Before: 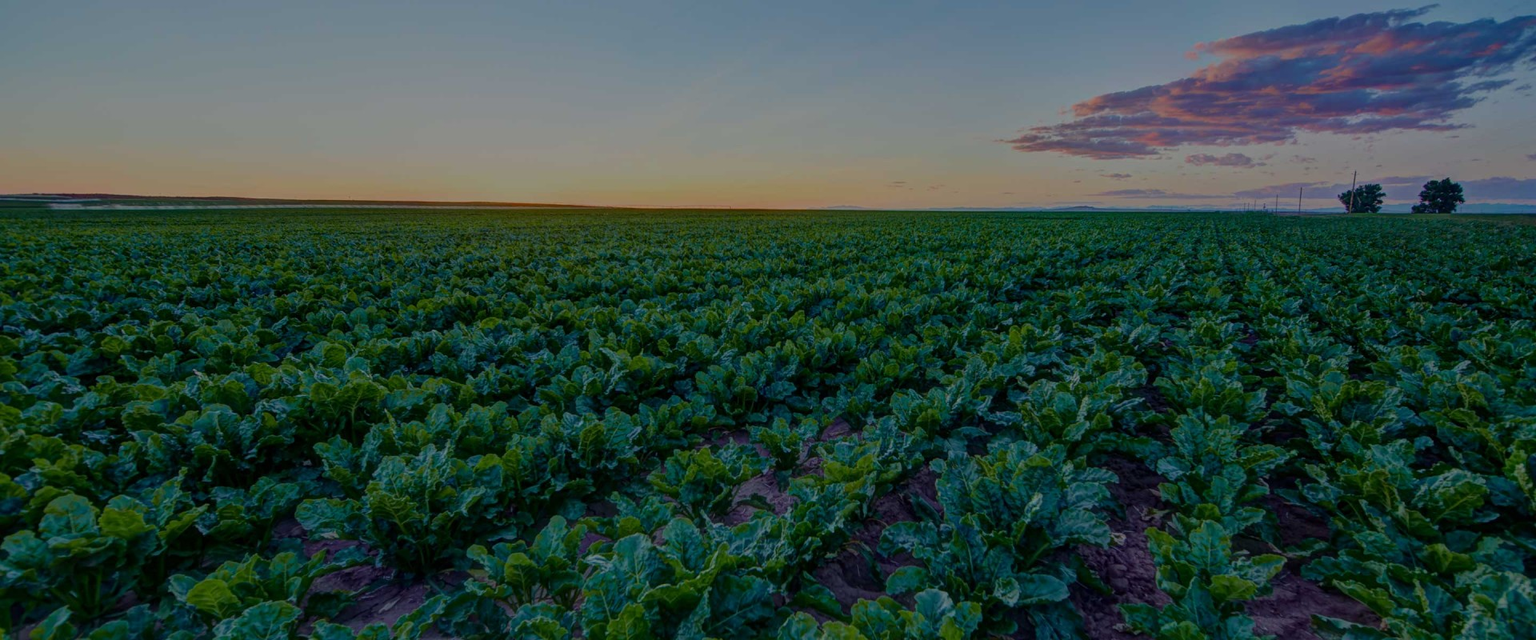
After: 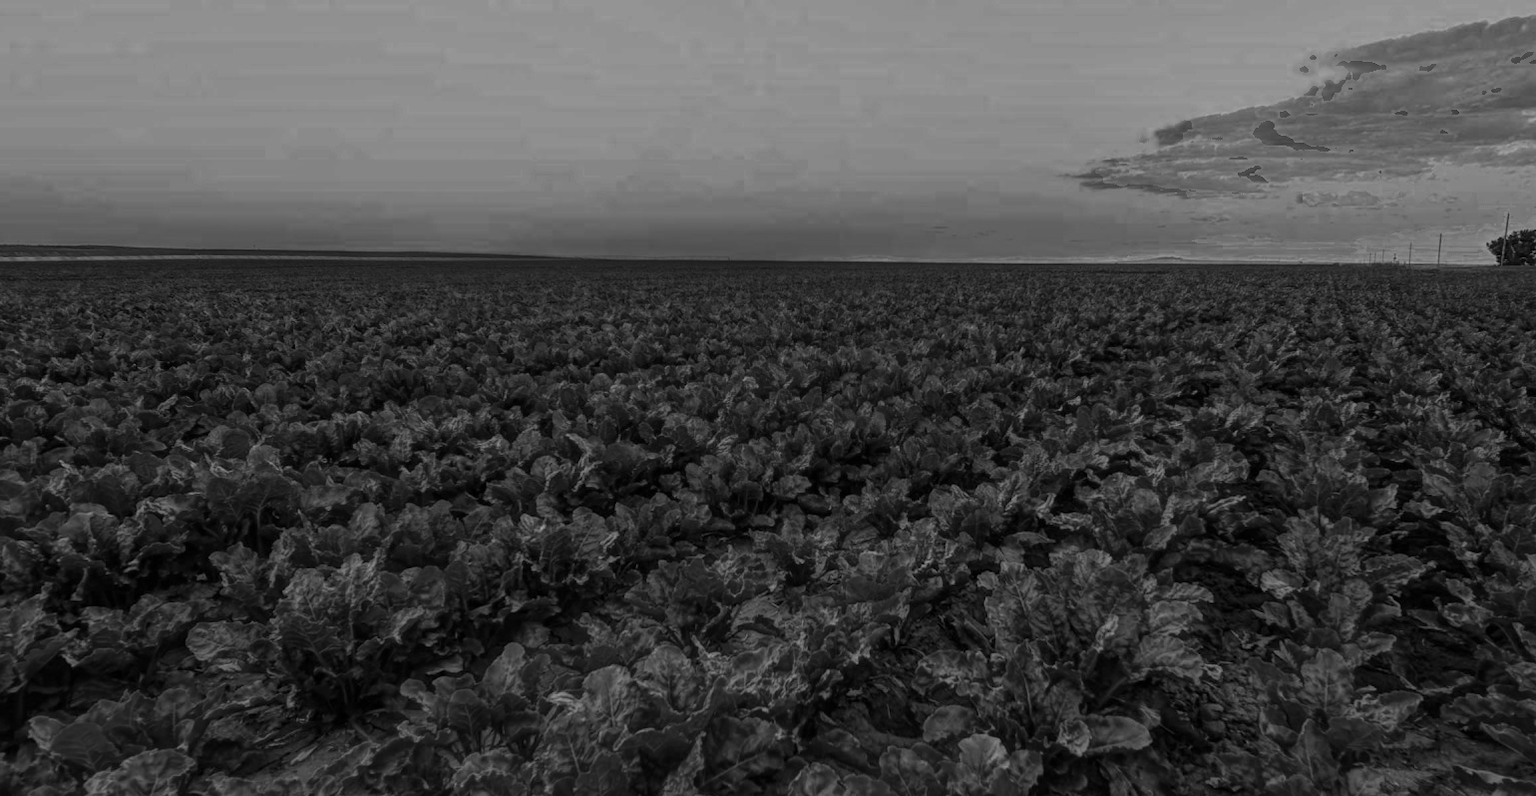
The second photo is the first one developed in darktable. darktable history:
color zones: curves: ch0 [(0.287, 0.048) (0.493, 0.484) (0.737, 0.816)]; ch1 [(0, 0) (0.143, 0) (0.286, 0) (0.429, 0) (0.571, 0) (0.714, 0) (0.857, 0)]
crop and rotate: left 9.53%, right 10.22%
